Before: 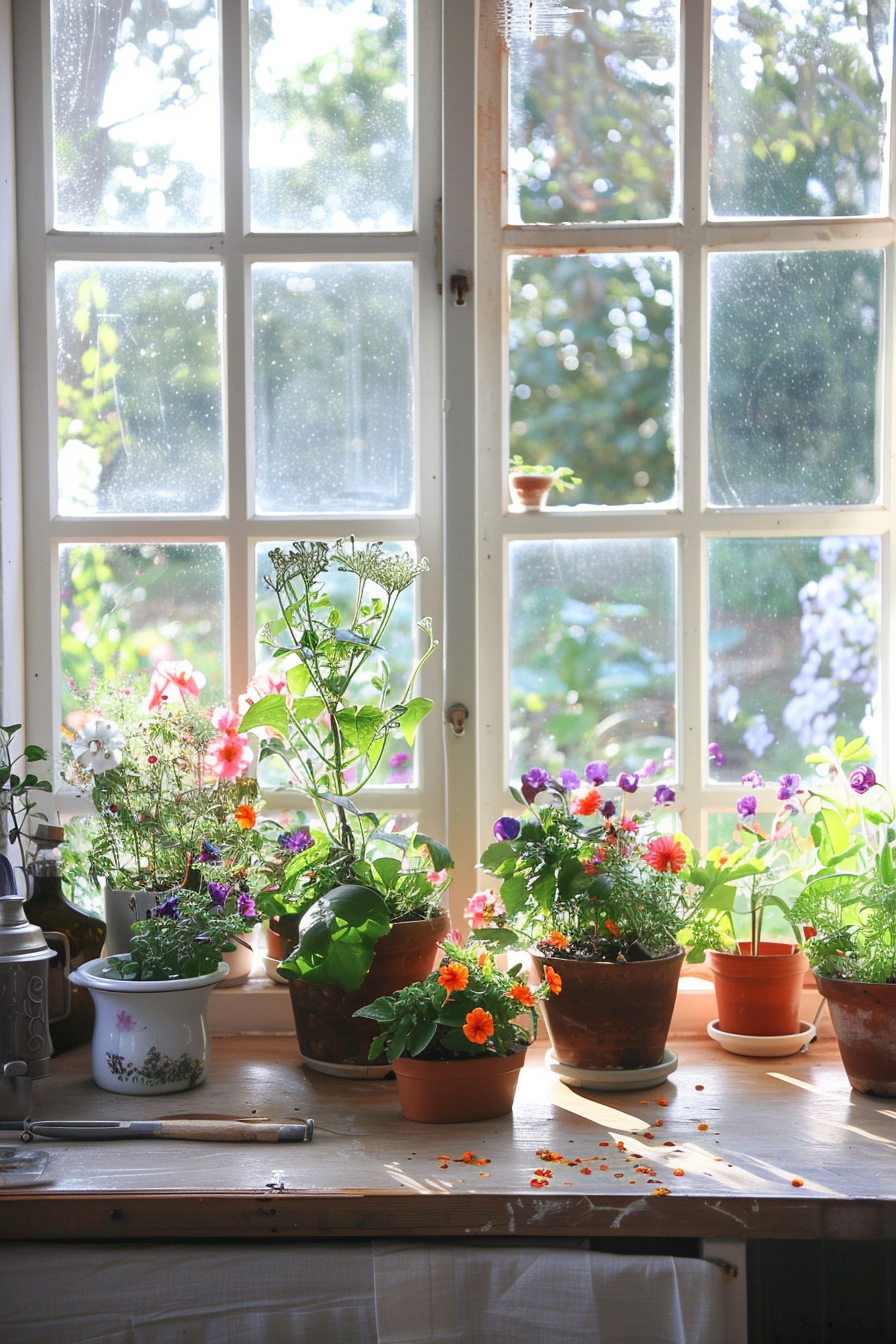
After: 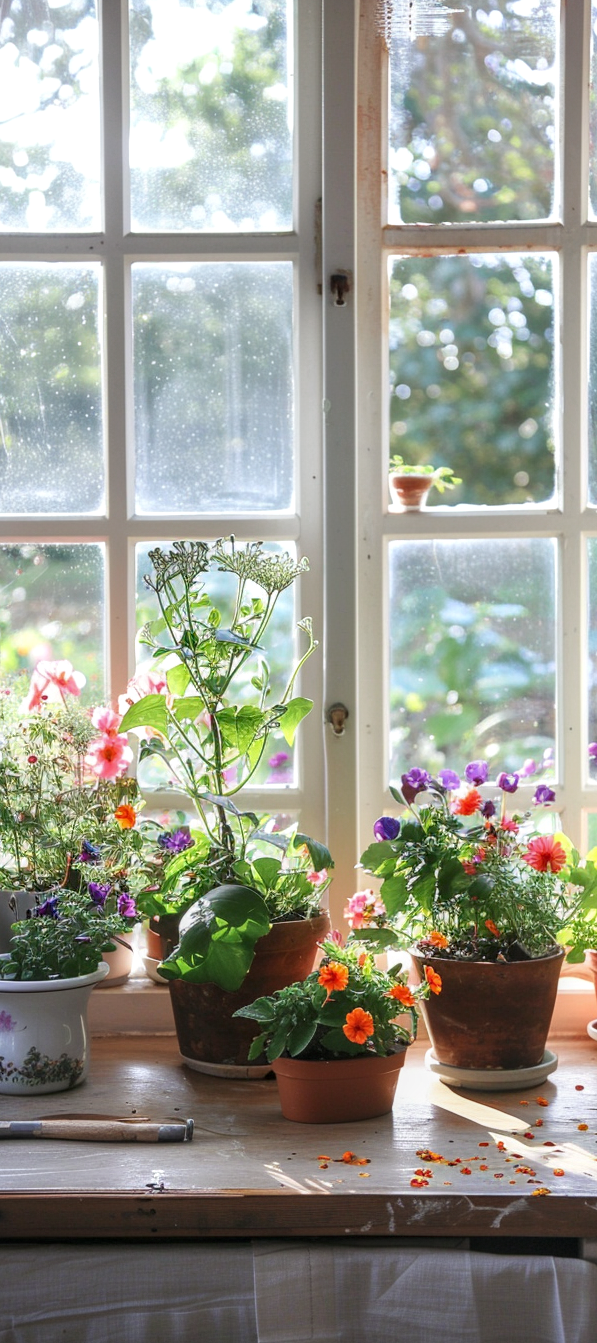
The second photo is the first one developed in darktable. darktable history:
exposure: exposure -0.041 EV, compensate highlight preservation false
local contrast: on, module defaults
crop and rotate: left 13.409%, right 19.924%
